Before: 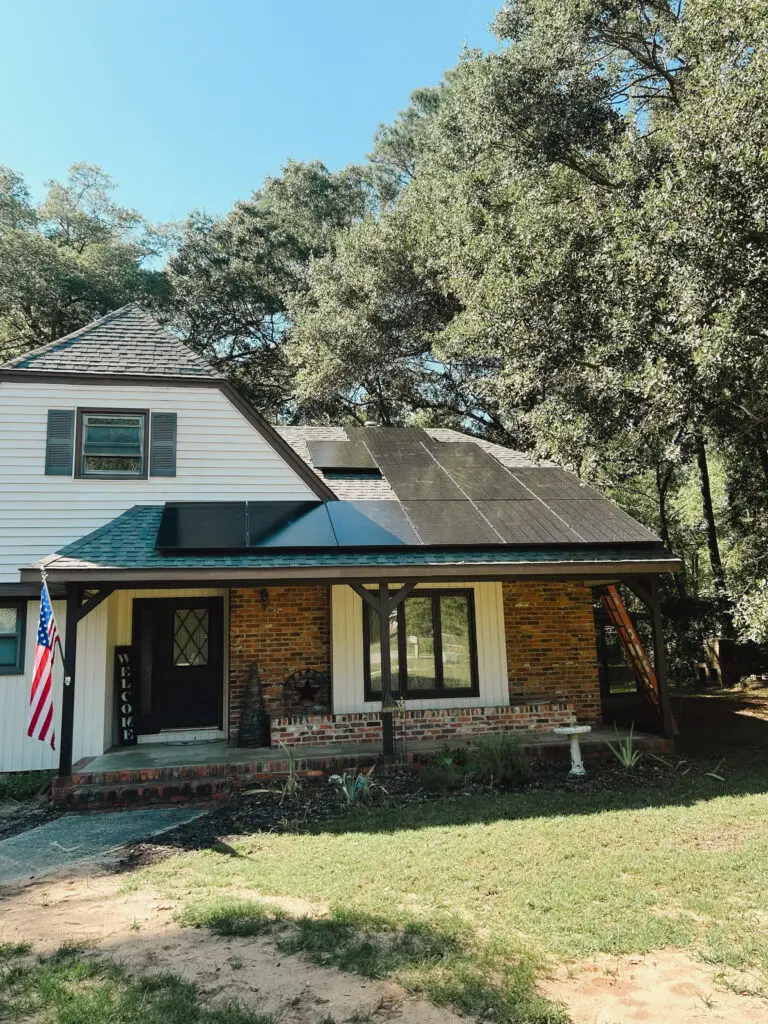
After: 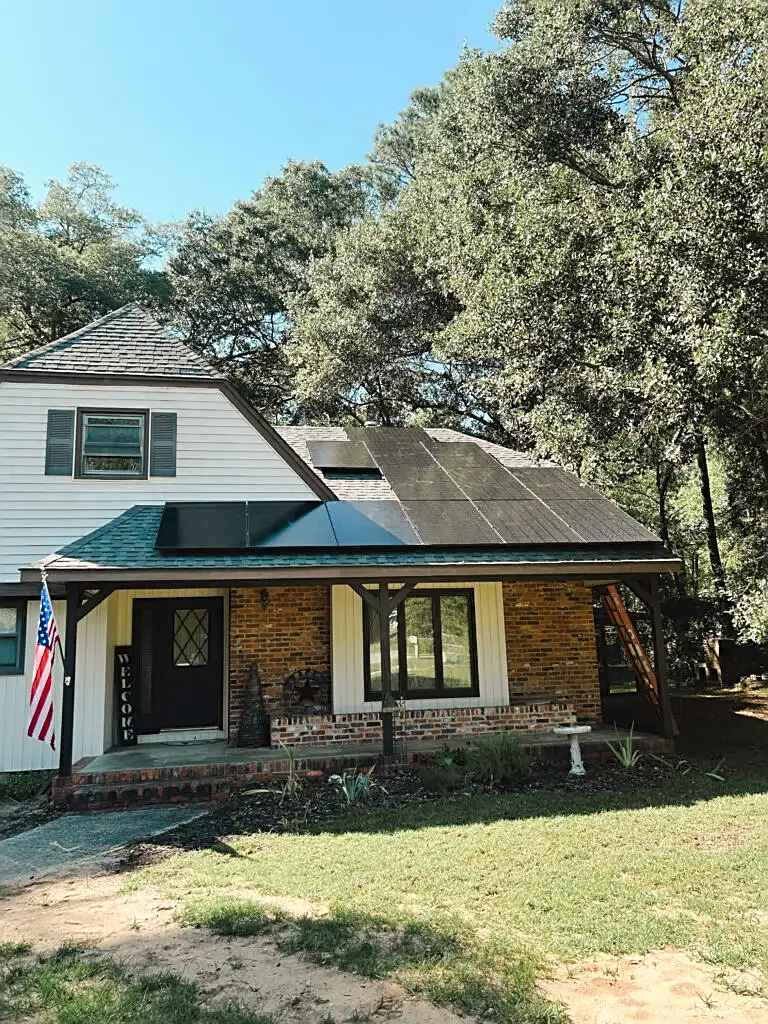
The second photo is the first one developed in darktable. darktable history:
exposure: exposure 0.128 EV, compensate highlight preservation false
sharpen: on, module defaults
